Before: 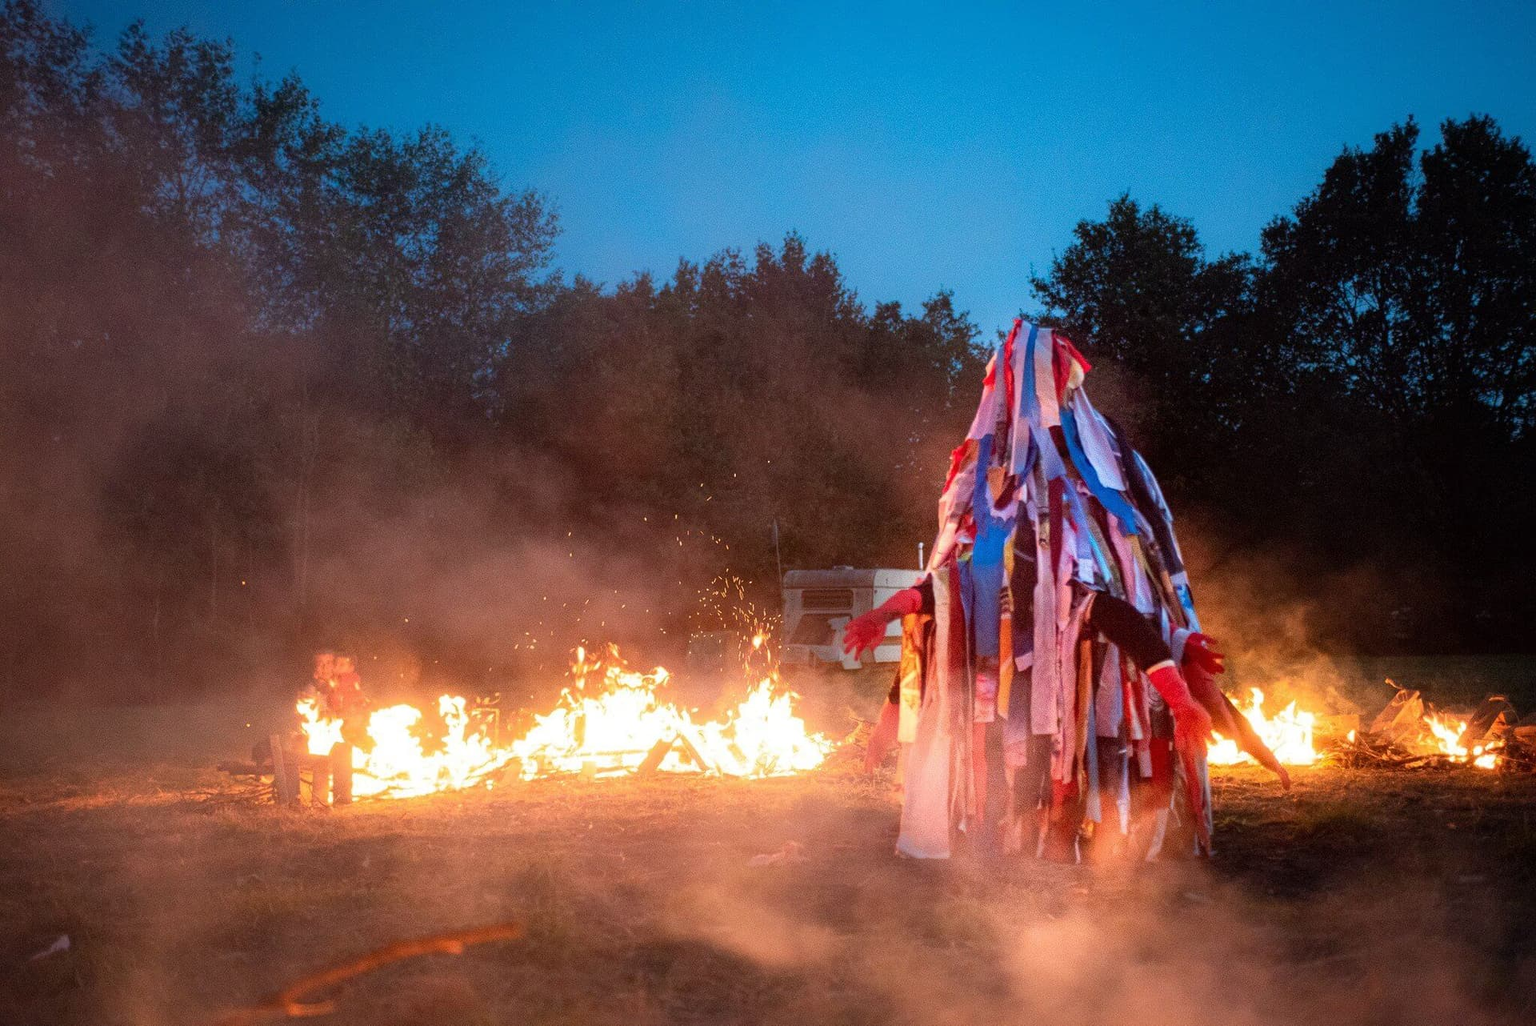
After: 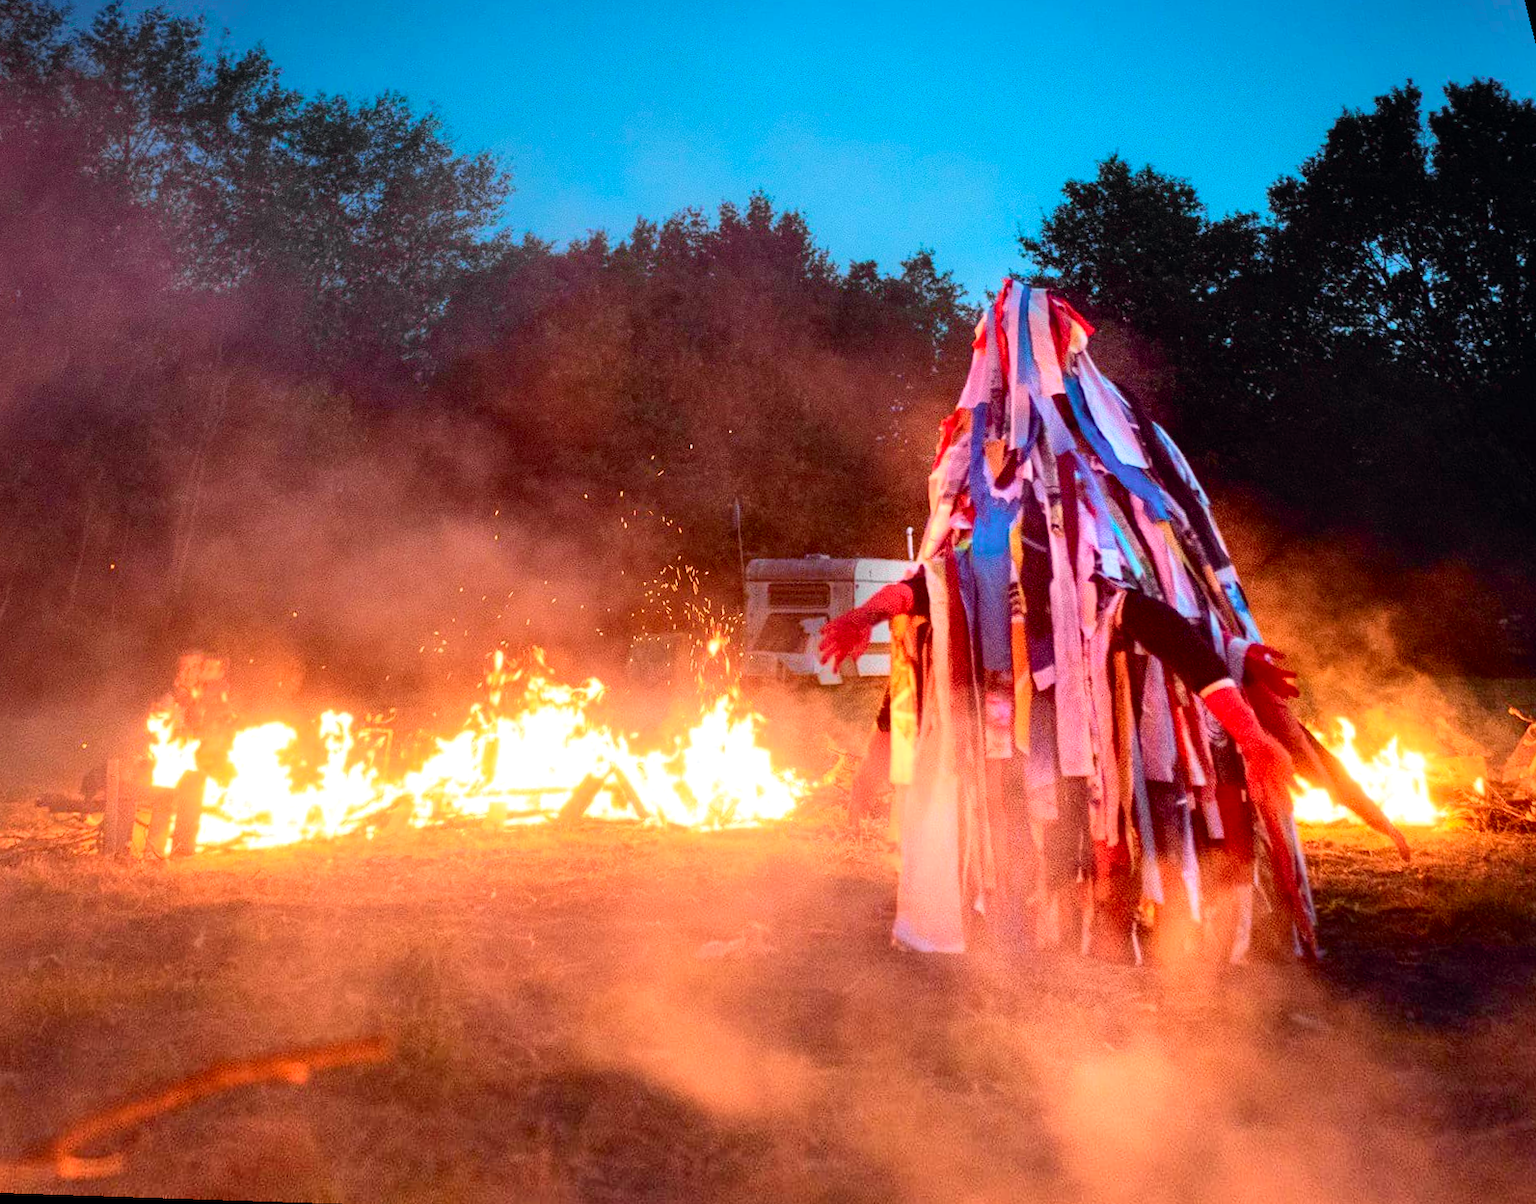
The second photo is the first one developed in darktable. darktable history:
exposure: exposure 0.2 EV, compensate highlight preservation false
rotate and perspective: rotation 0.72°, lens shift (vertical) -0.352, lens shift (horizontal) -0.051, crop left 0.152, crop right 0.859, crop top 0.019, crop bottom 0.964
shadows and highlights: shadows 37.27, highlights -28.18, soften with gaussian
tone curve: curves: ch0 [(0, 0) (0.071, 0.047) (0.266, 0.26) (0.491, 0.552) (0.753, 0.818) (1, 0.983)]; ch1 [(0, 0) (0.346, 0.307) (0.408, 0.369) (0.463, 0.443) (0.482, 0.493) (0.502, 0.5) (0.517, 0.518) (0.546, 0.587) (0.588, 0.643) (0.651, 0.709) (1, 1)]; ch2 [(0, 0) (0.346, 0.34) (0.434, 0.46) (0.485, 0.494) (0.5, 0.494) (0.517, 0.503) (0.535, 0.545) (0.583, 0.634) (0.625, 0.686) (1, 1)], color space Lab, independent channels, preserve colors none
